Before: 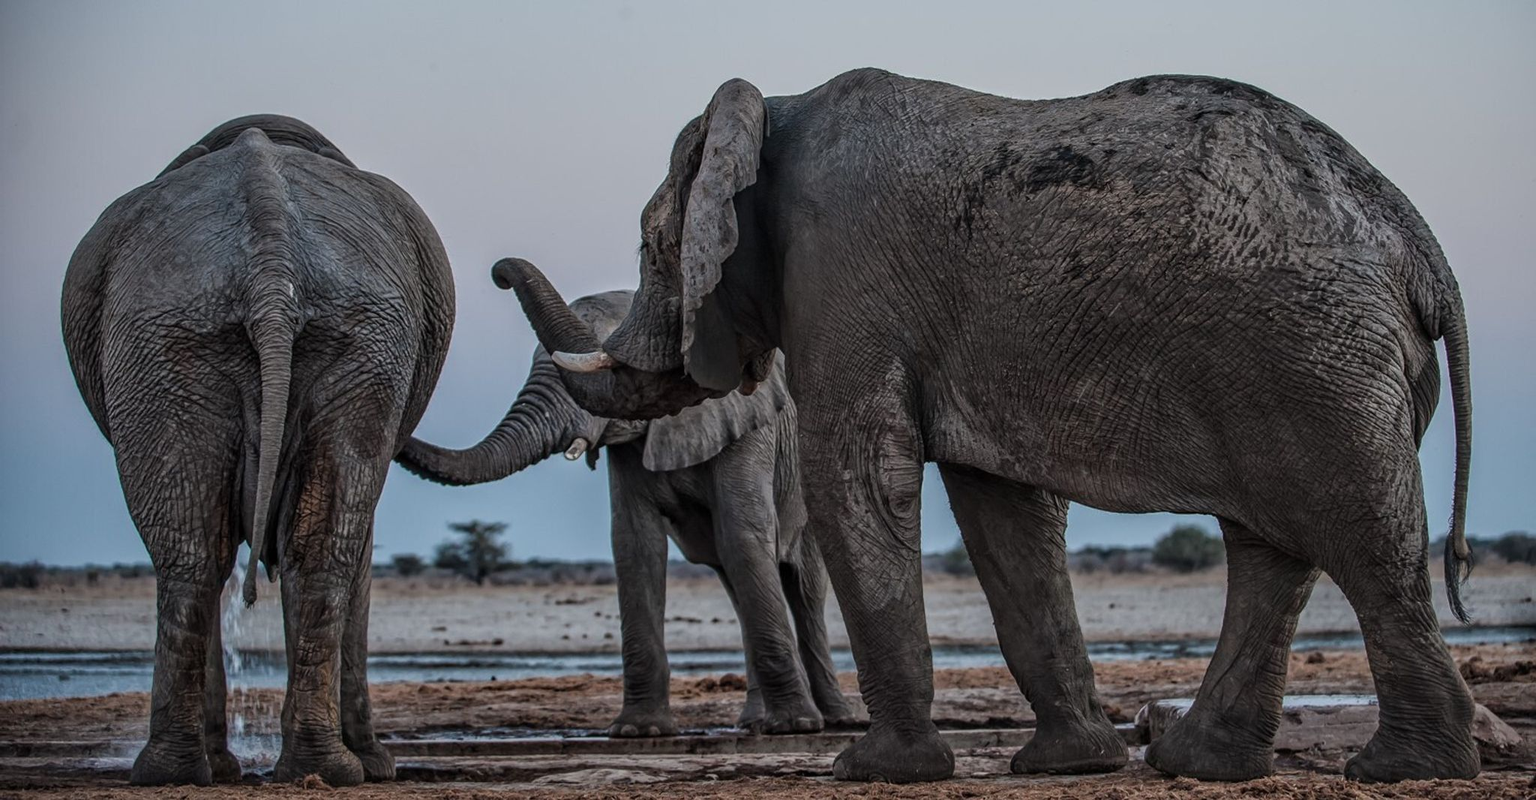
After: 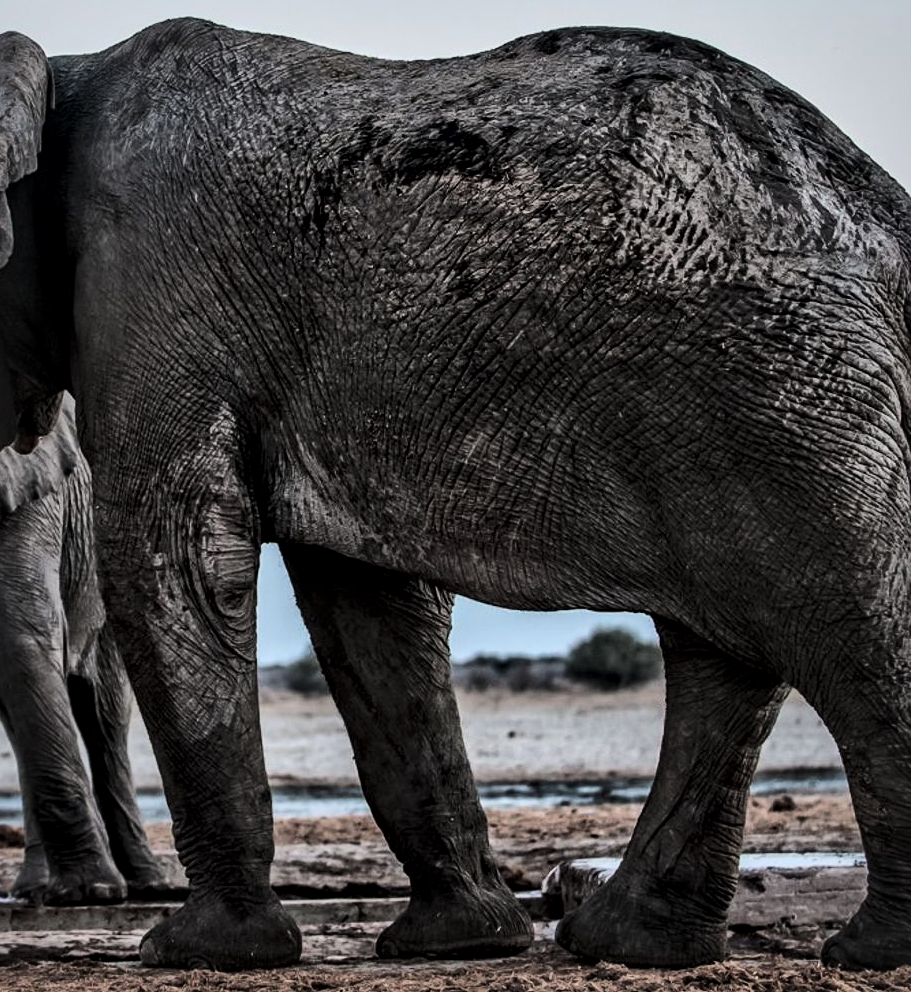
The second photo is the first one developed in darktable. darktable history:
local contrast: mode bilateral grid, contrast 43, coarseness 70, detail 212%, midtone range 0.2
base curve: curves: ch0 [(0, 0) (0.007, 0.004) (0.027, 0.03) (0.046, 0.07) (0.207, 0.54) (0.442, 0.872) (0.673, 0.972) (1, 1)]
exposure: black level correction -0.017, exposure -1.061 EV, compensate highlight preservation false
crop: left 47.445%, top 6.906%, right 8.024%
